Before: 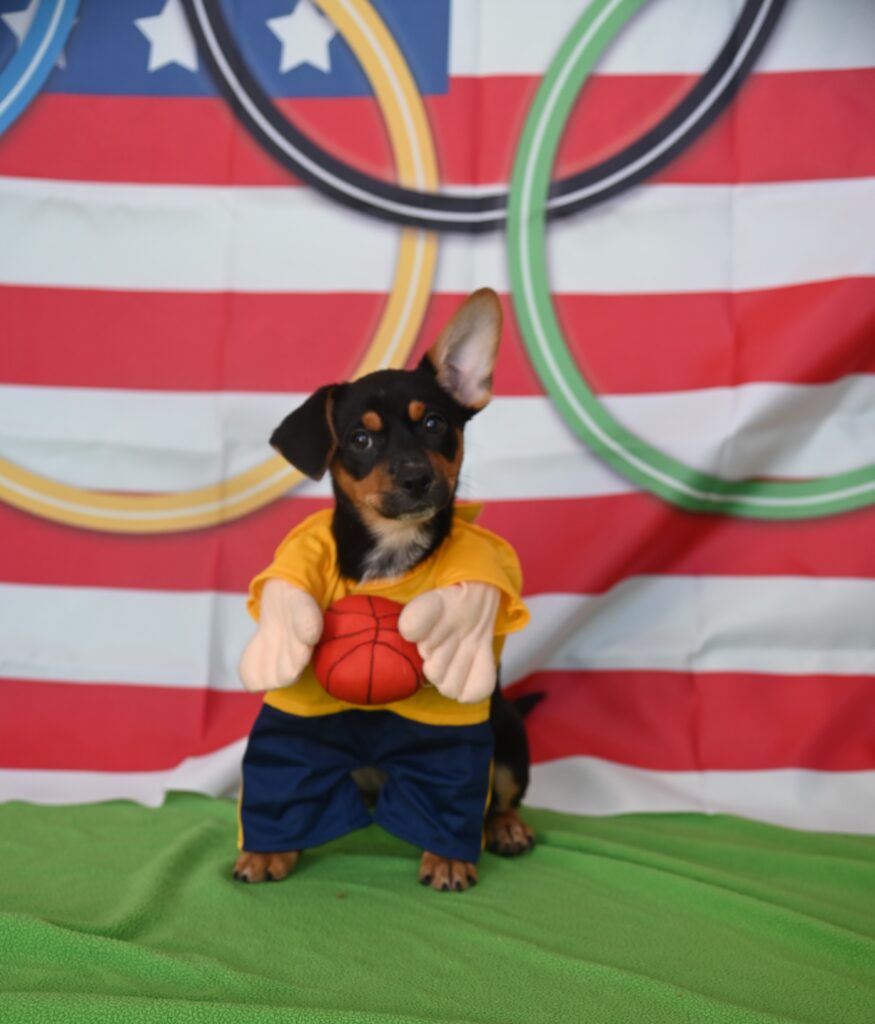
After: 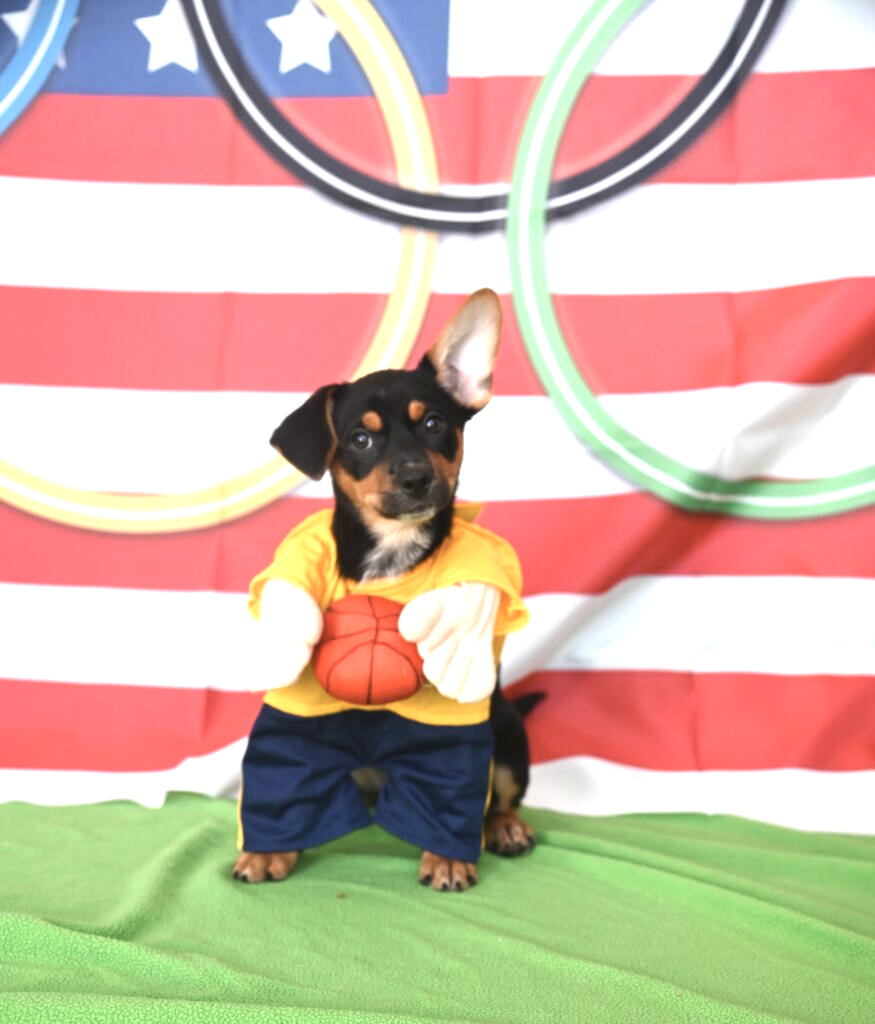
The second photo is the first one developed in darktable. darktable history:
exposure: black level correction 0, exposure 1.5 EV, compensate exposure bias true, compensate highlight preservation false
contrast brightness saturation: contrast 0.06, brightness -0.01, saturation -0.23
